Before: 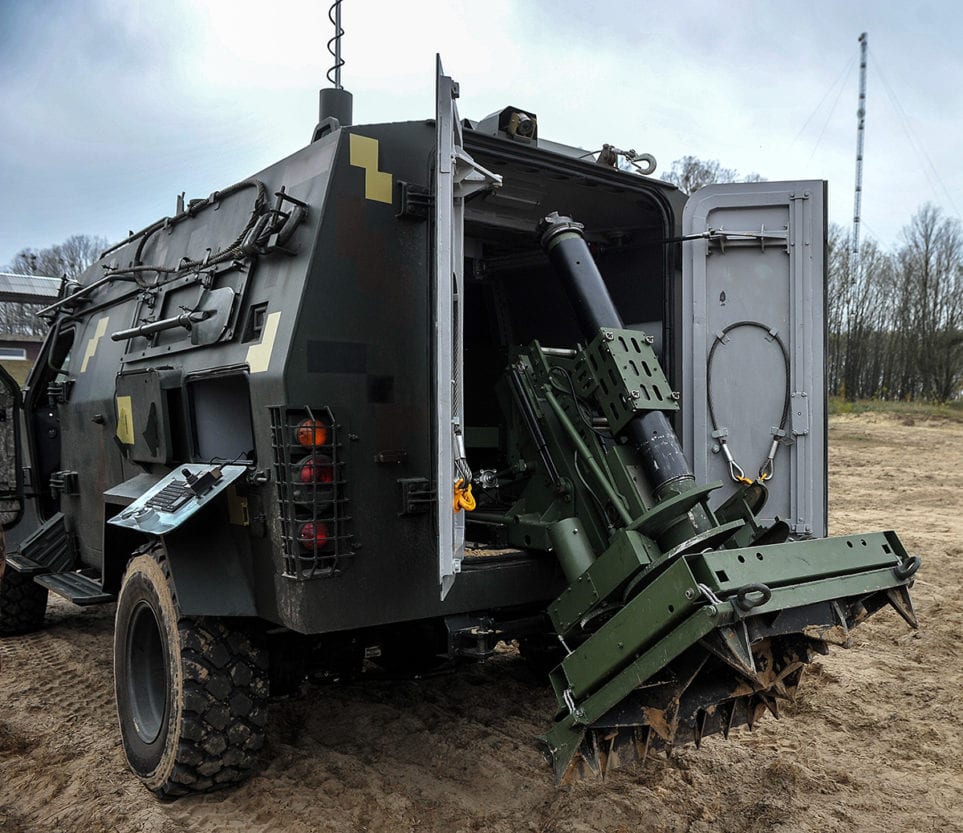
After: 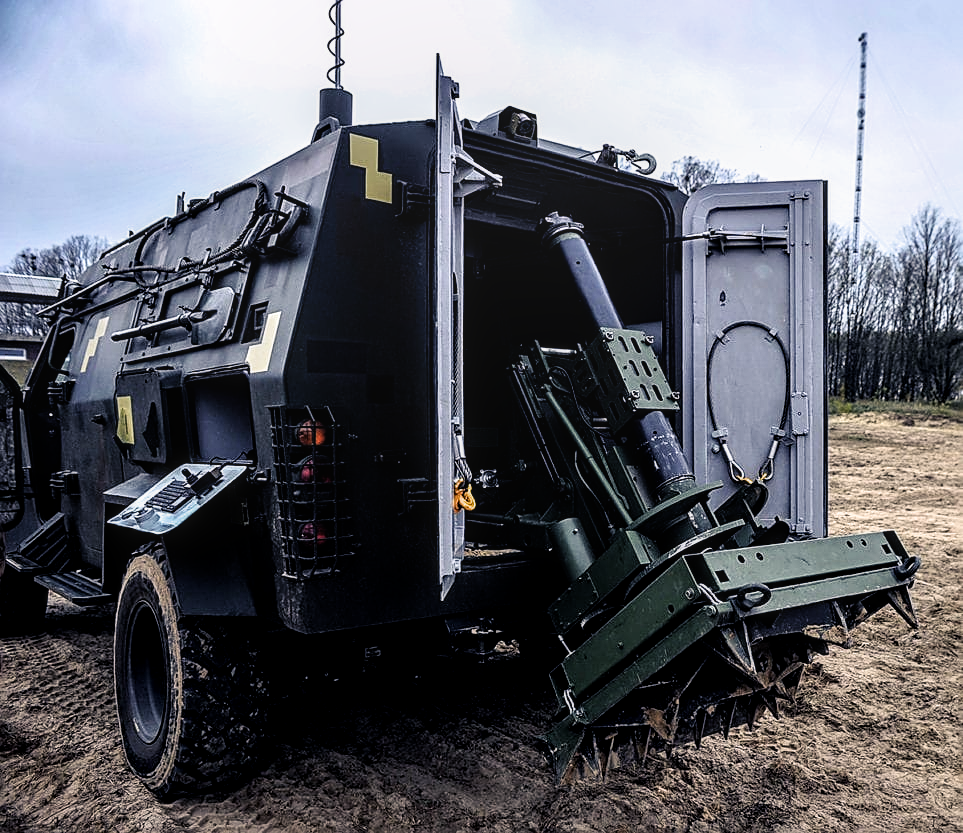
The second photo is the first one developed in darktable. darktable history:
local contrast: on, module defaults
color balance rgb: shadows lift › luminance -28.585%, shadows lift › chroma 15.21%, shadows lift › hue 266.98°, highlights gain › chroma 2.043%, highlights gain › hue 288.46°, perceptual saturation grading › global saturation -0.082%, global vibrance 20%
filmic rgb: black relative exposure -6.46 EV, white relative exposure 2.43 EV, target white luminance 99.927%, hardness 5.31, latitude 0.9%, contrast 1.417, highlights saturation mix 3.44%
sharpen: on, module defaults
